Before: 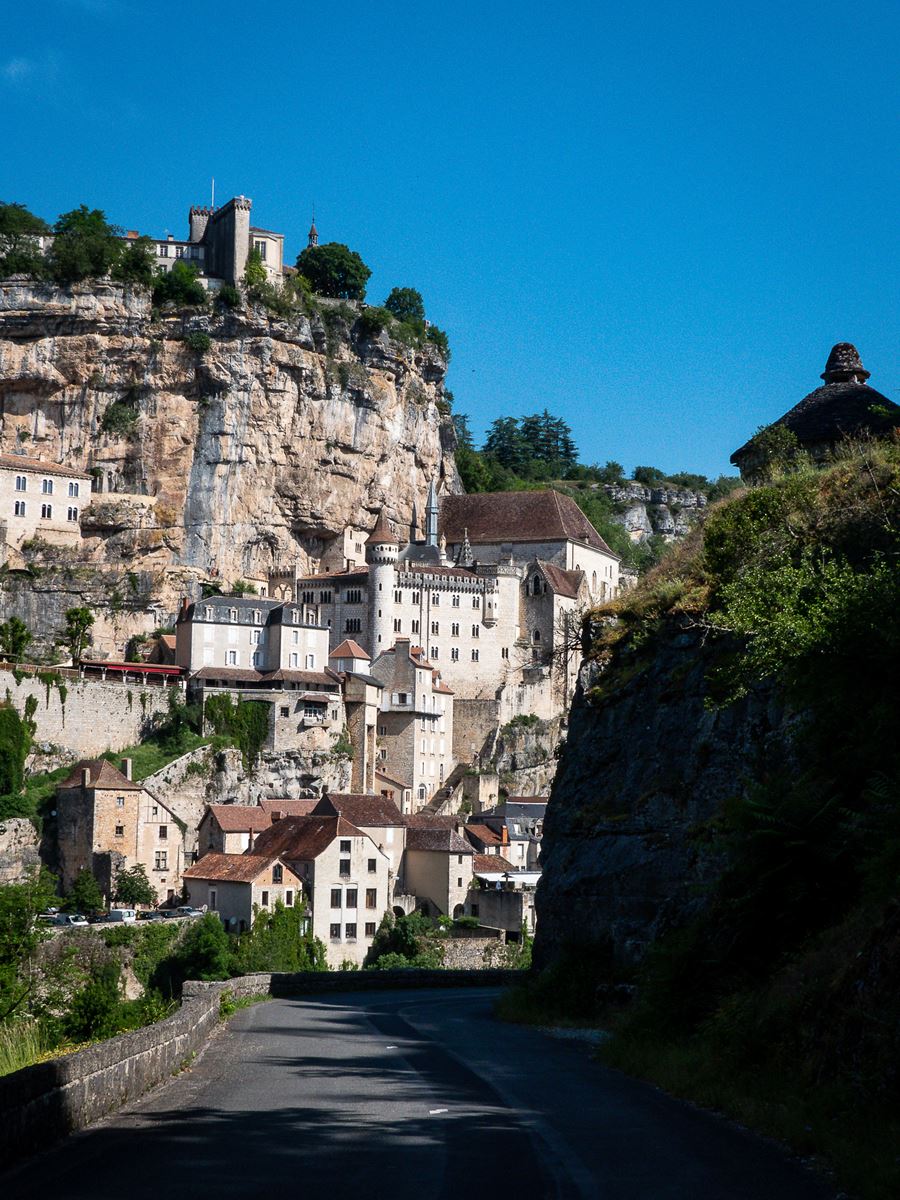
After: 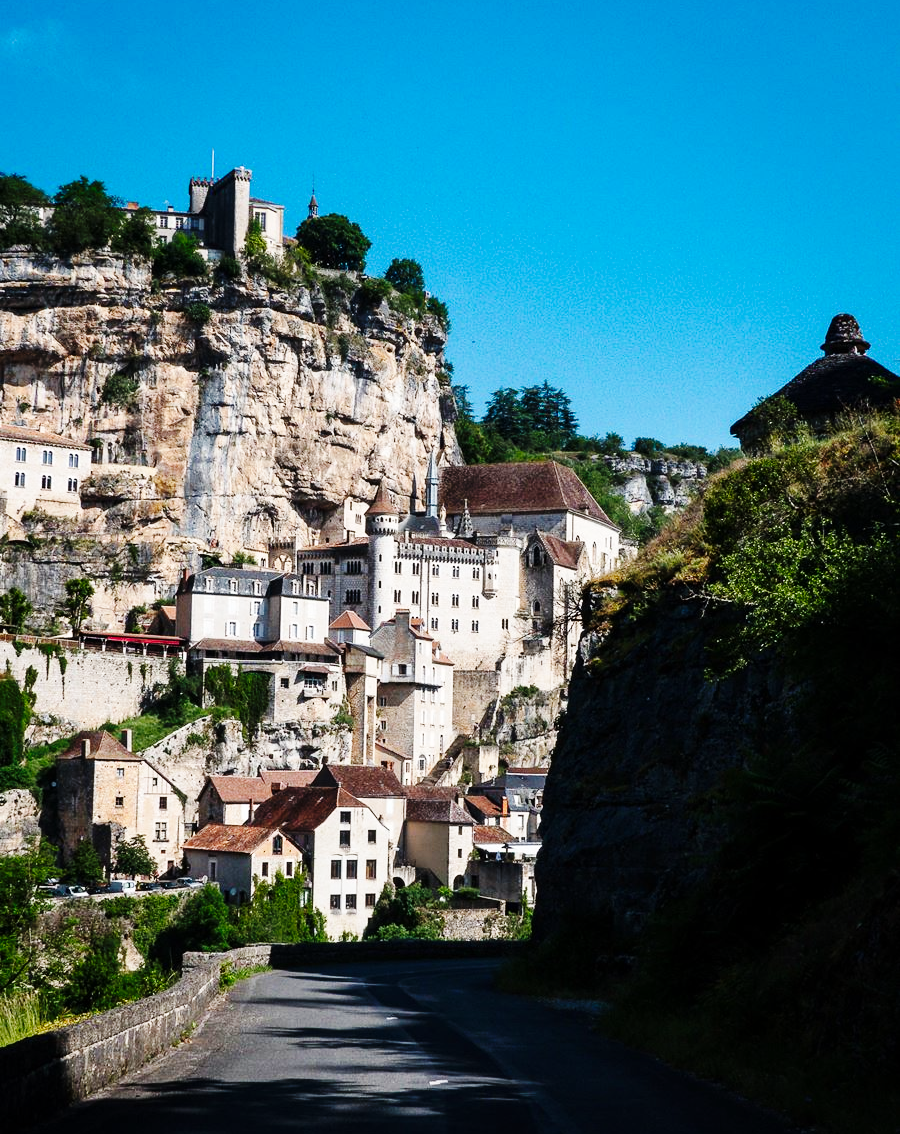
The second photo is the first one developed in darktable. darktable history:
base curve: curves: ch0 [(0, 0) (0.036, 0.025) (0.121, 0.166) (0.206, 0.329) (0.605, 0.79) (1, 1)], preserve colors none
crop and rotate: top 2.479%, bottom 3.018%
